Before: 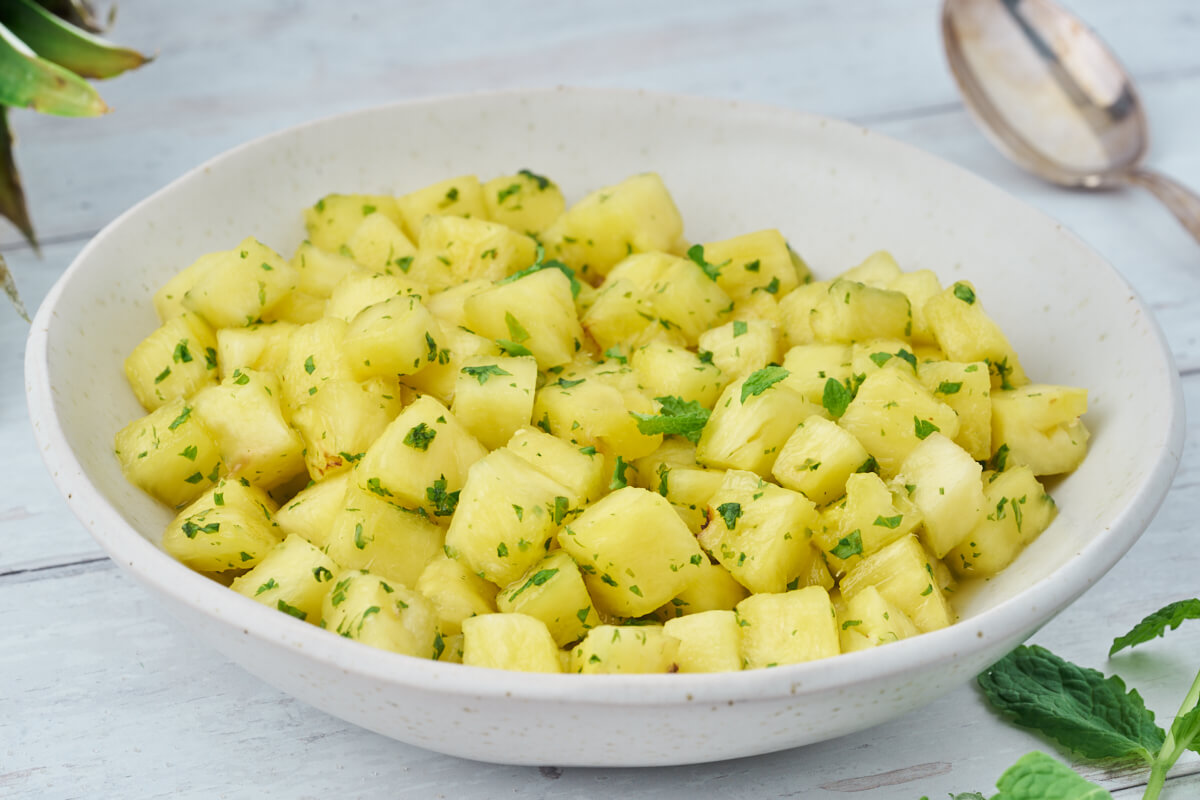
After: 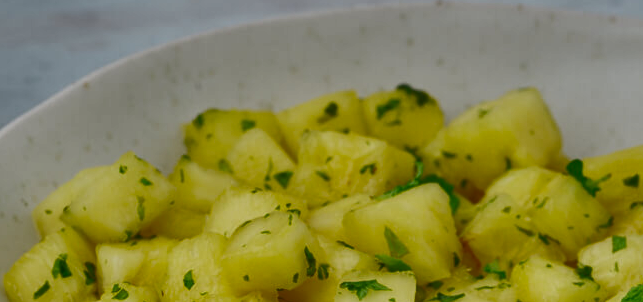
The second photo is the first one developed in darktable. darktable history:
crop: left 10.121%, top 10.631%, right 36.218%, bottom 51.526%
shadows and highlights: shadows 80.73, white point adjustment -9.07, highlights -61.46, soften with gaussian
